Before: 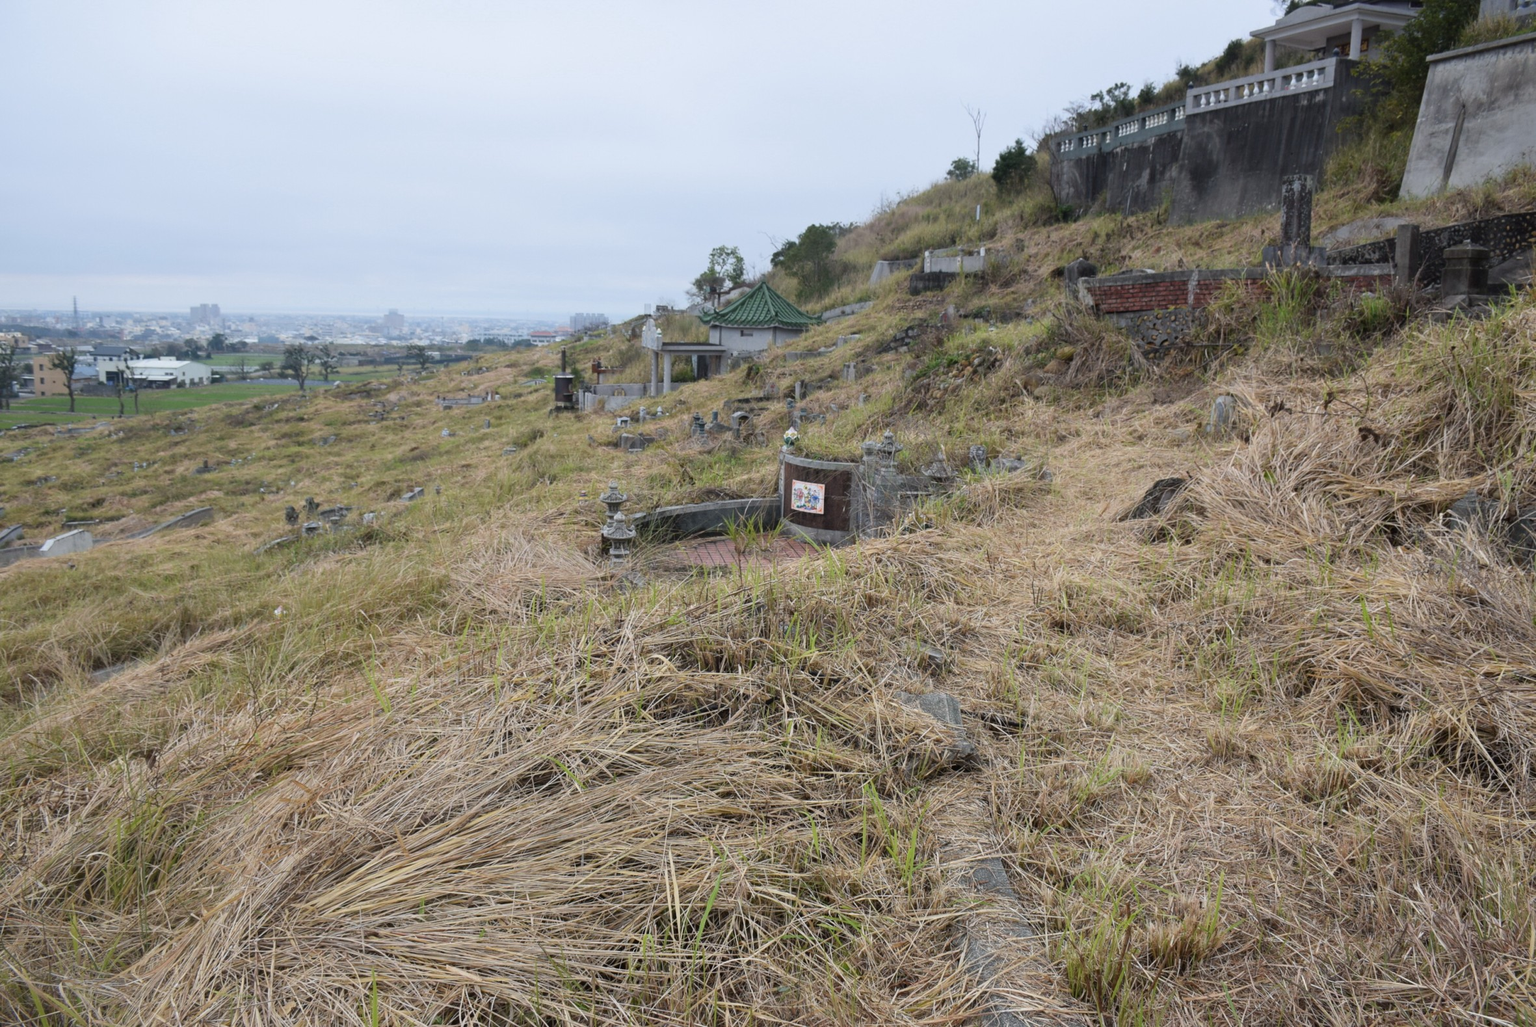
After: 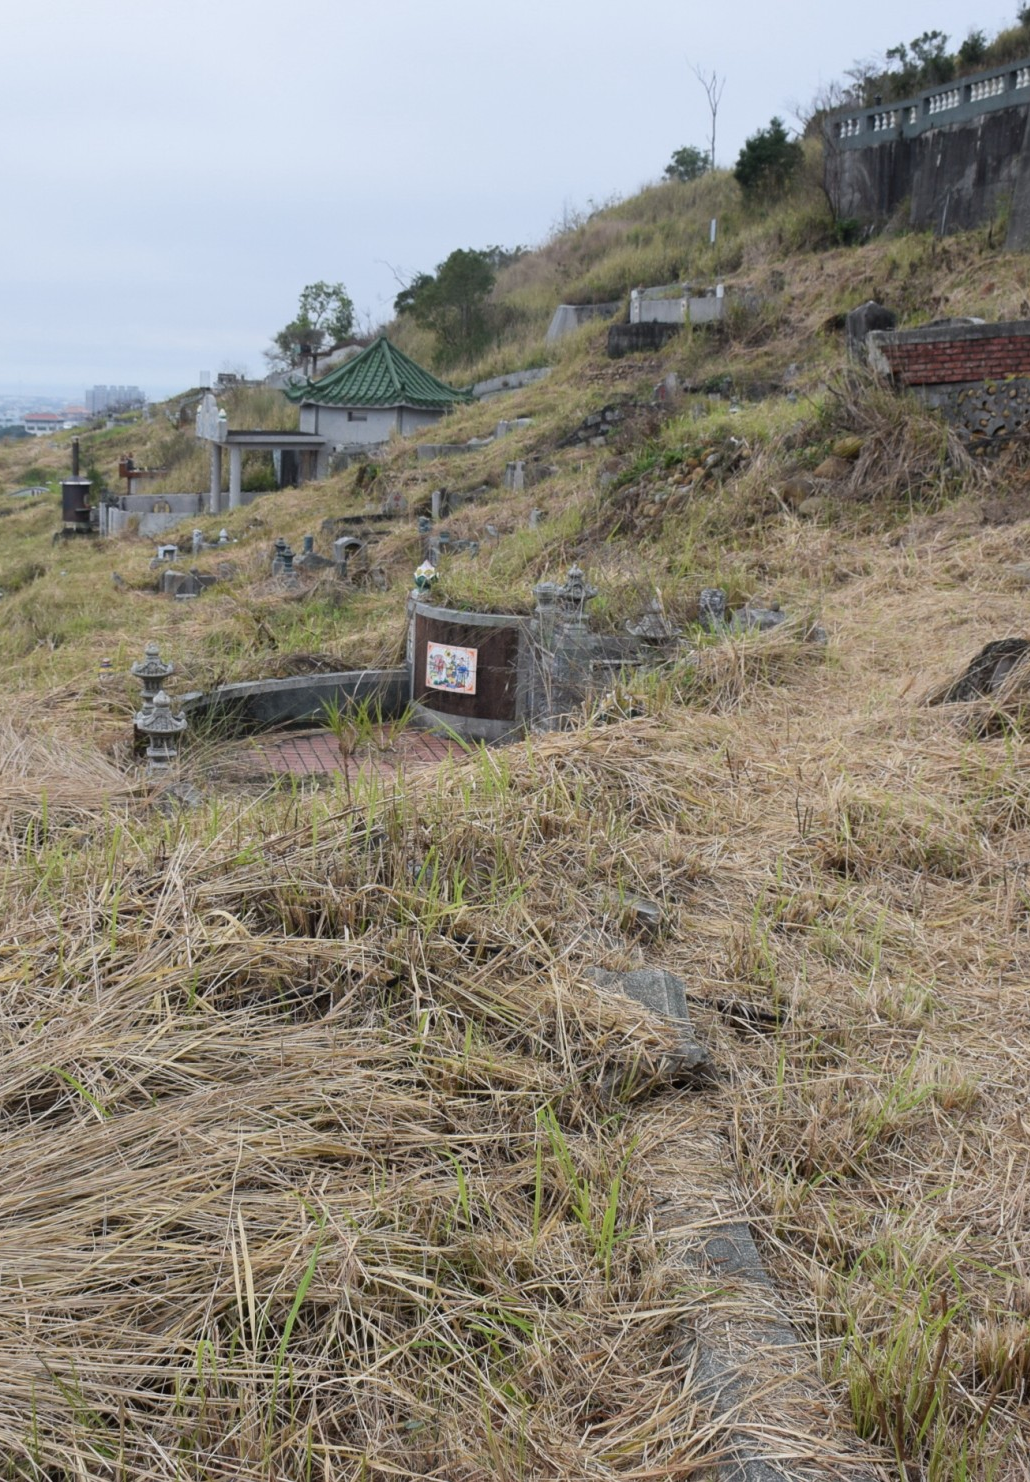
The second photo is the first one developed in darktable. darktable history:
crop: left 33.51%, top 6.082%, right 22.881%
